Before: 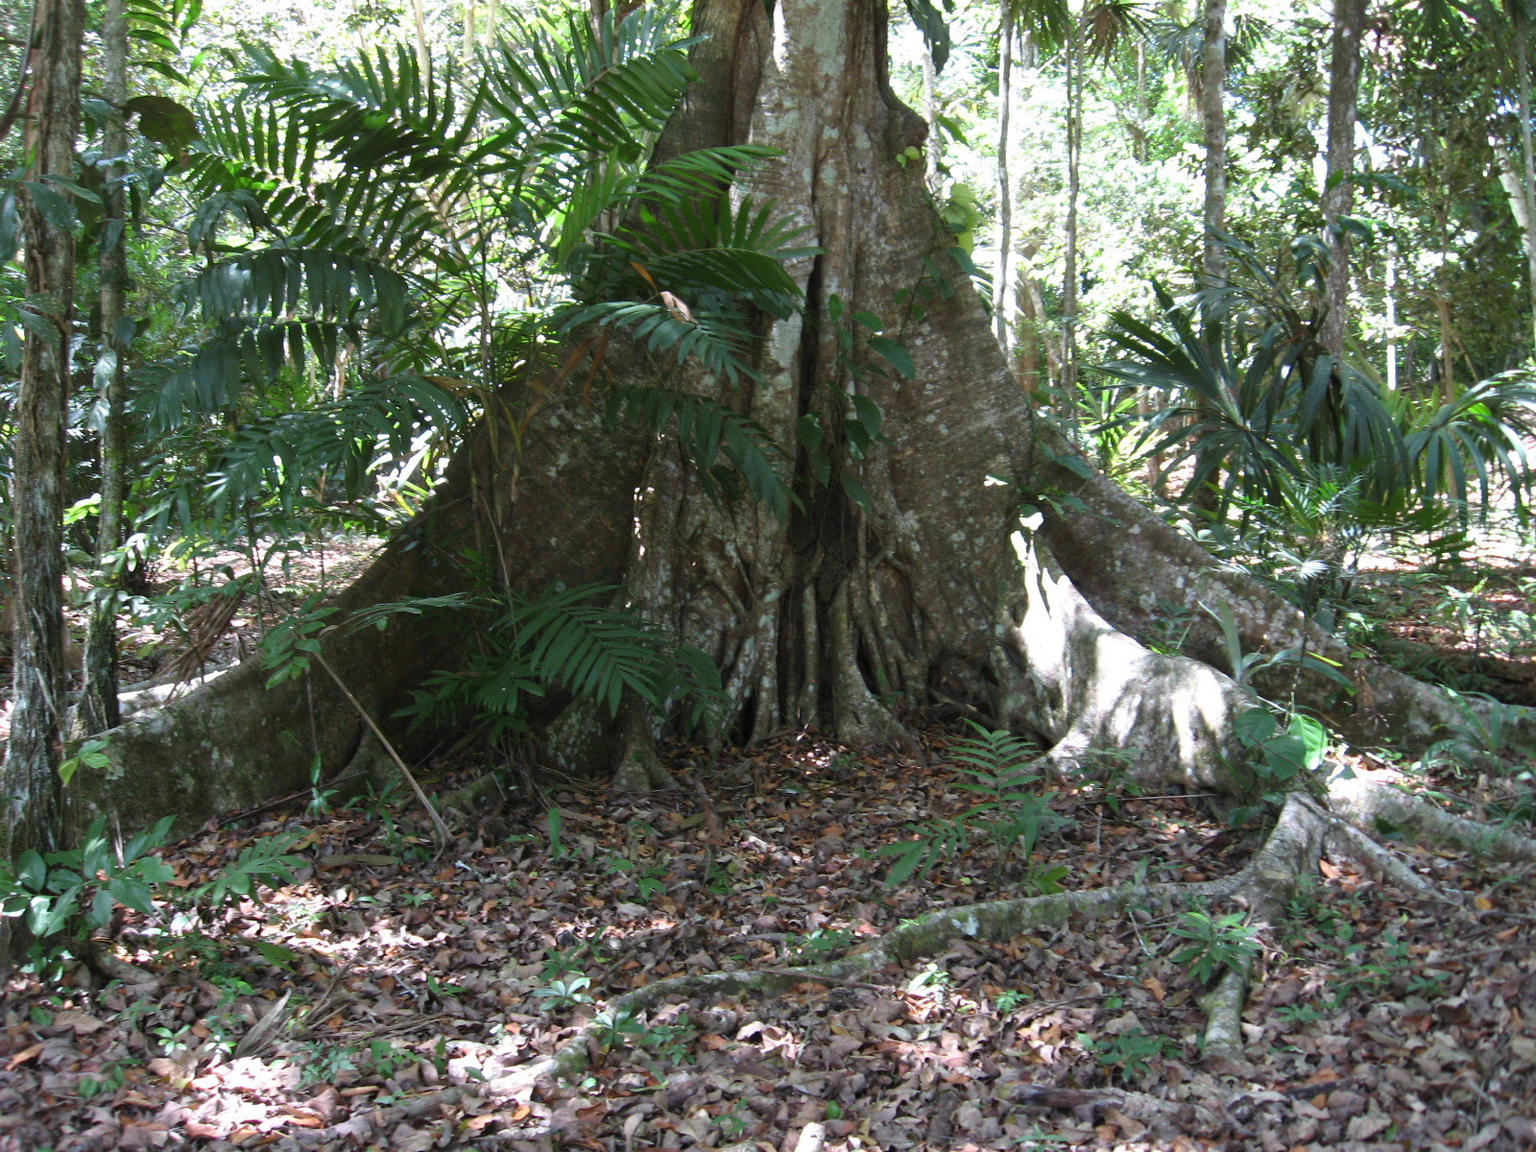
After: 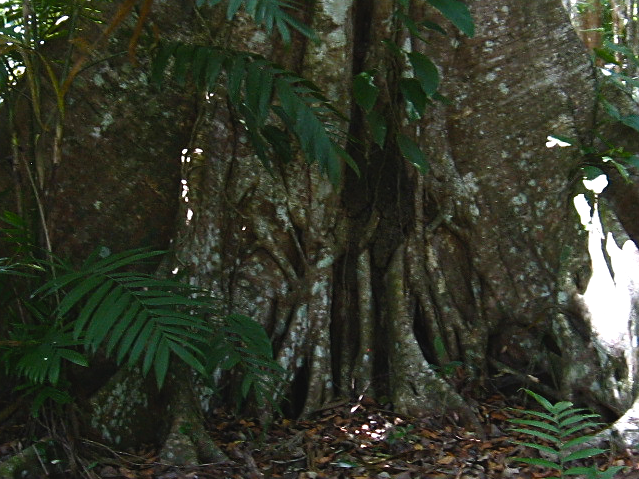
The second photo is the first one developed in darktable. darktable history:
sharpen: on, module defaults
color balance rgb: shadows lift › luminance -20%, power › hue 72.24°, highlights gain › luminance 15%, global offset › hue 171.6°, perceptual saturation grading › global saturation 14.09%, perceptual saturation grading › highlights -25%, perceptual saturation grading › shadows 25%, global vibrance 25%, contrast 10%
contrast brightness saturation: contrast -0.08, brightness -0.04, saturation -0.11
crop: left 30%, top 30%, right 30%, bottom 30%
